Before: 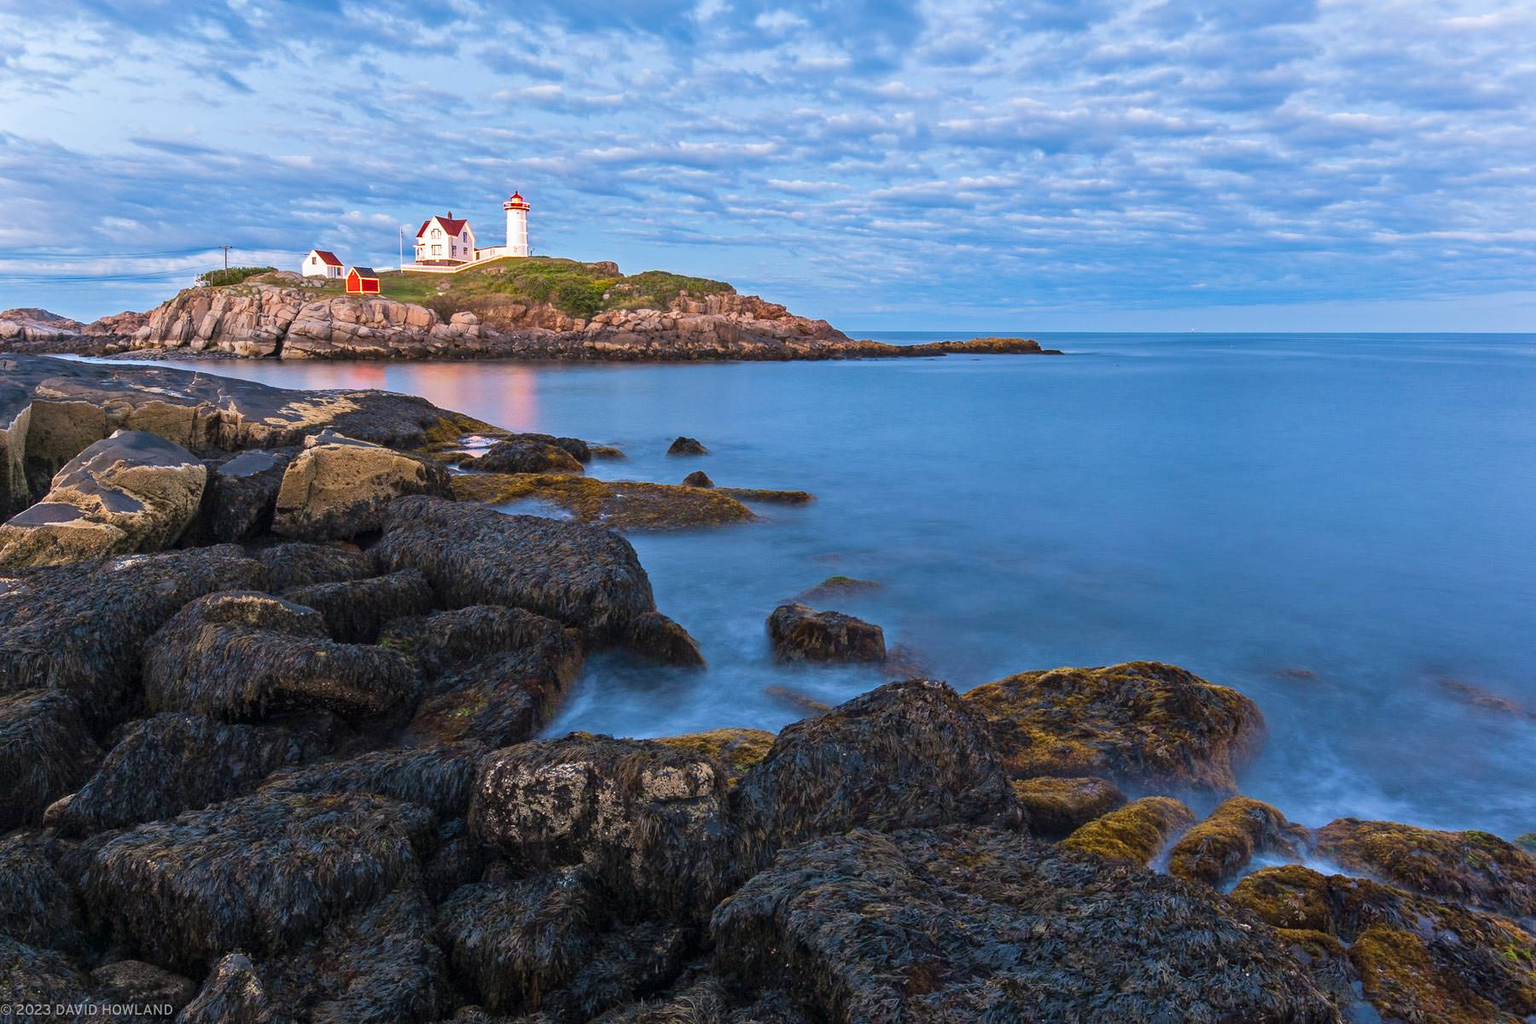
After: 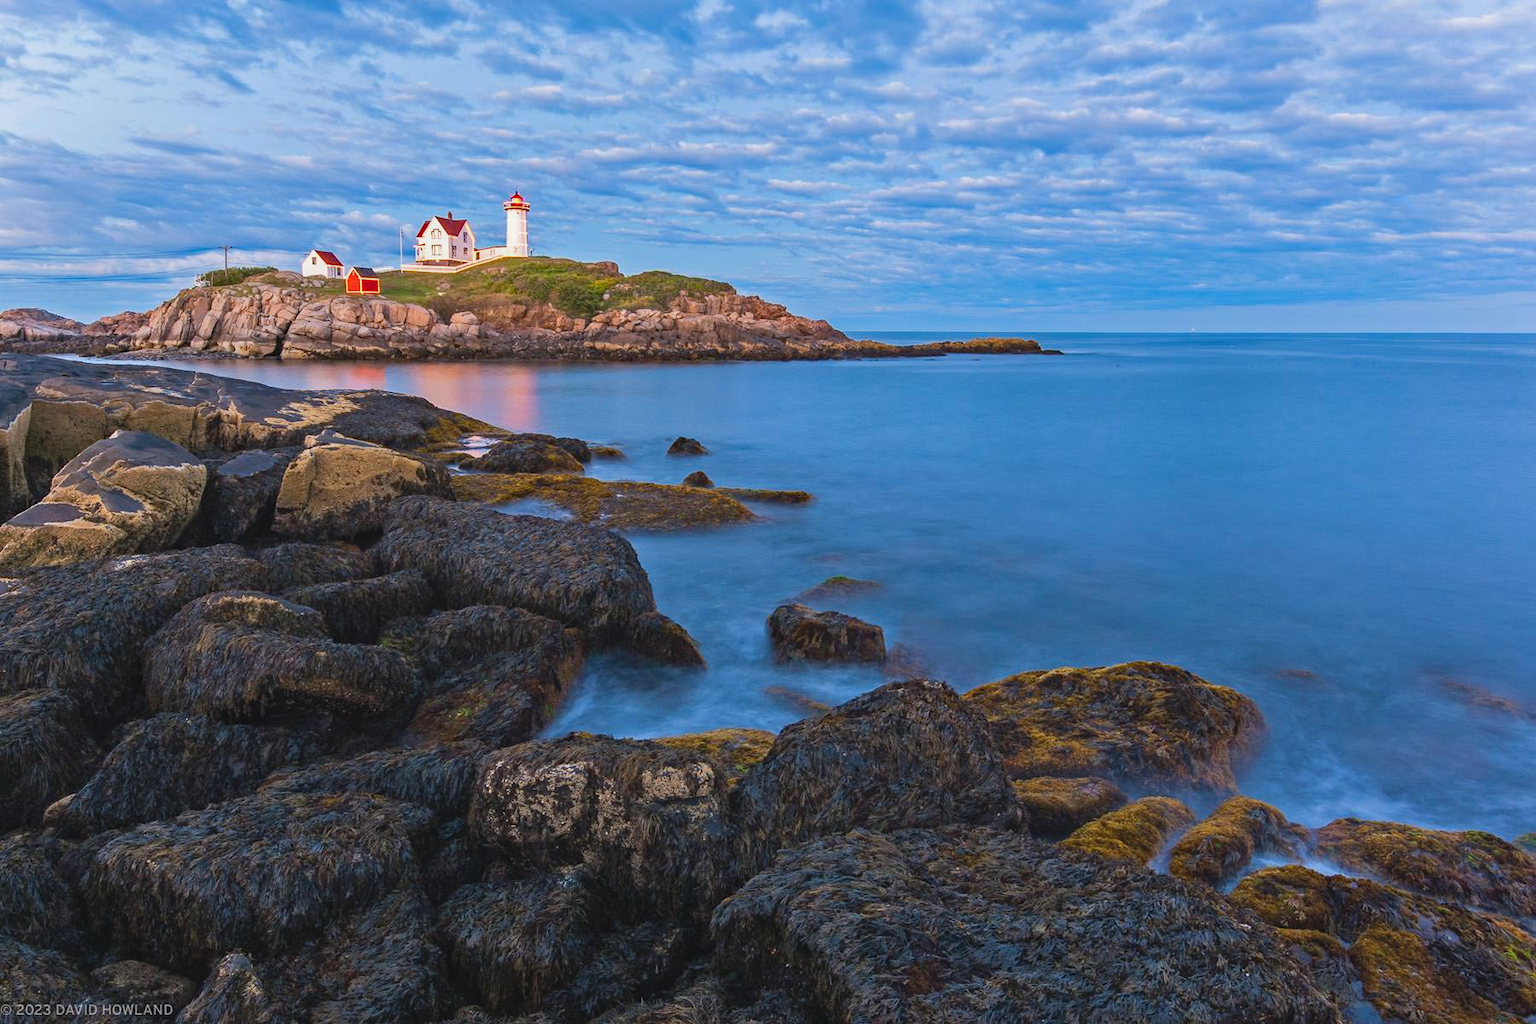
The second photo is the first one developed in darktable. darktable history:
haze removal: compatibility mode true, adaptive false
contrast brightness saturation: contrast -0.11
